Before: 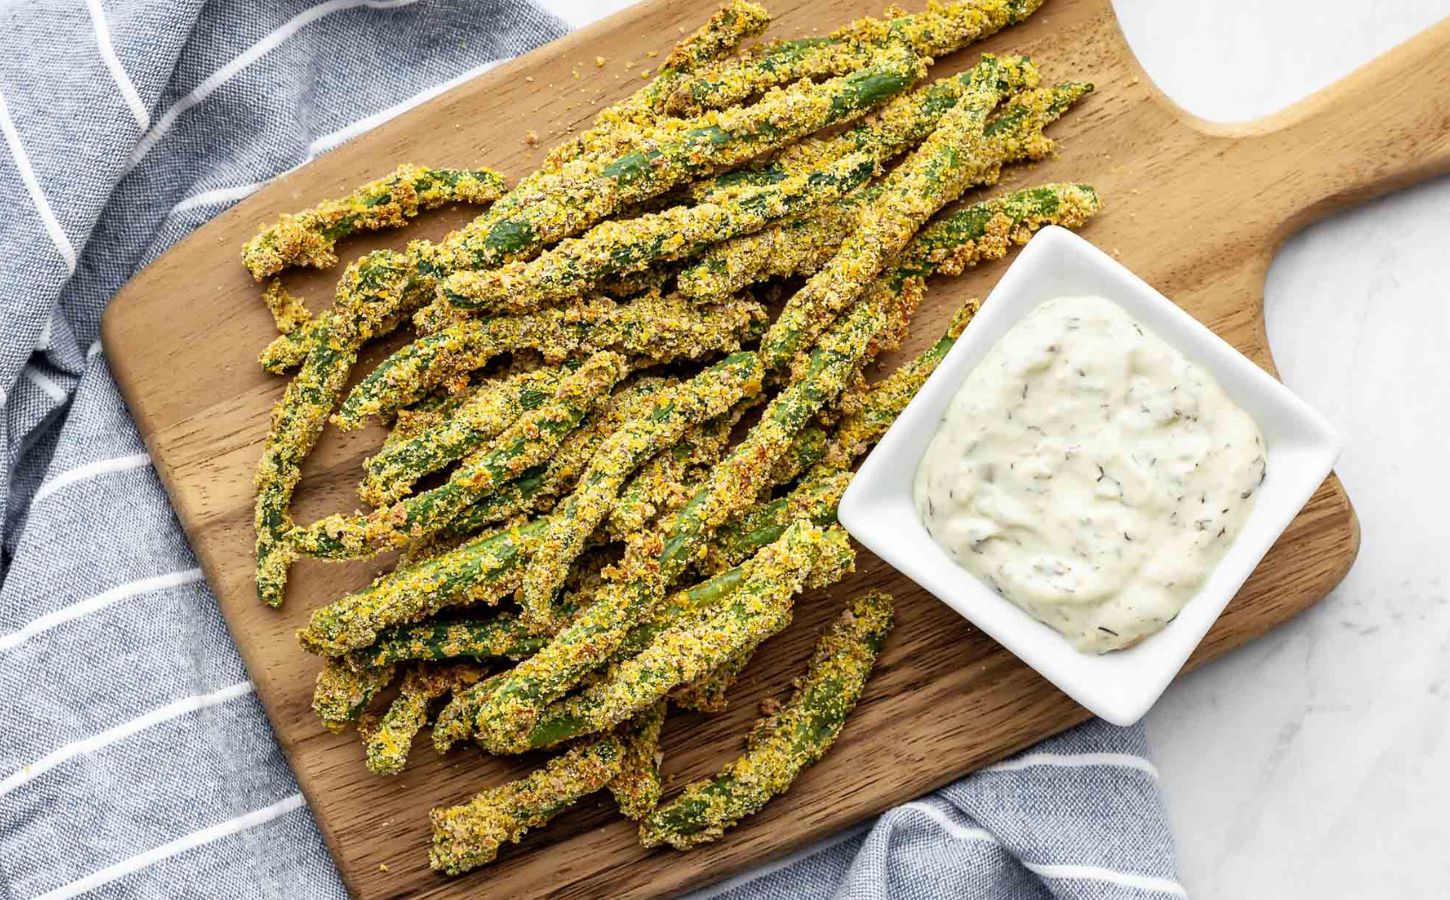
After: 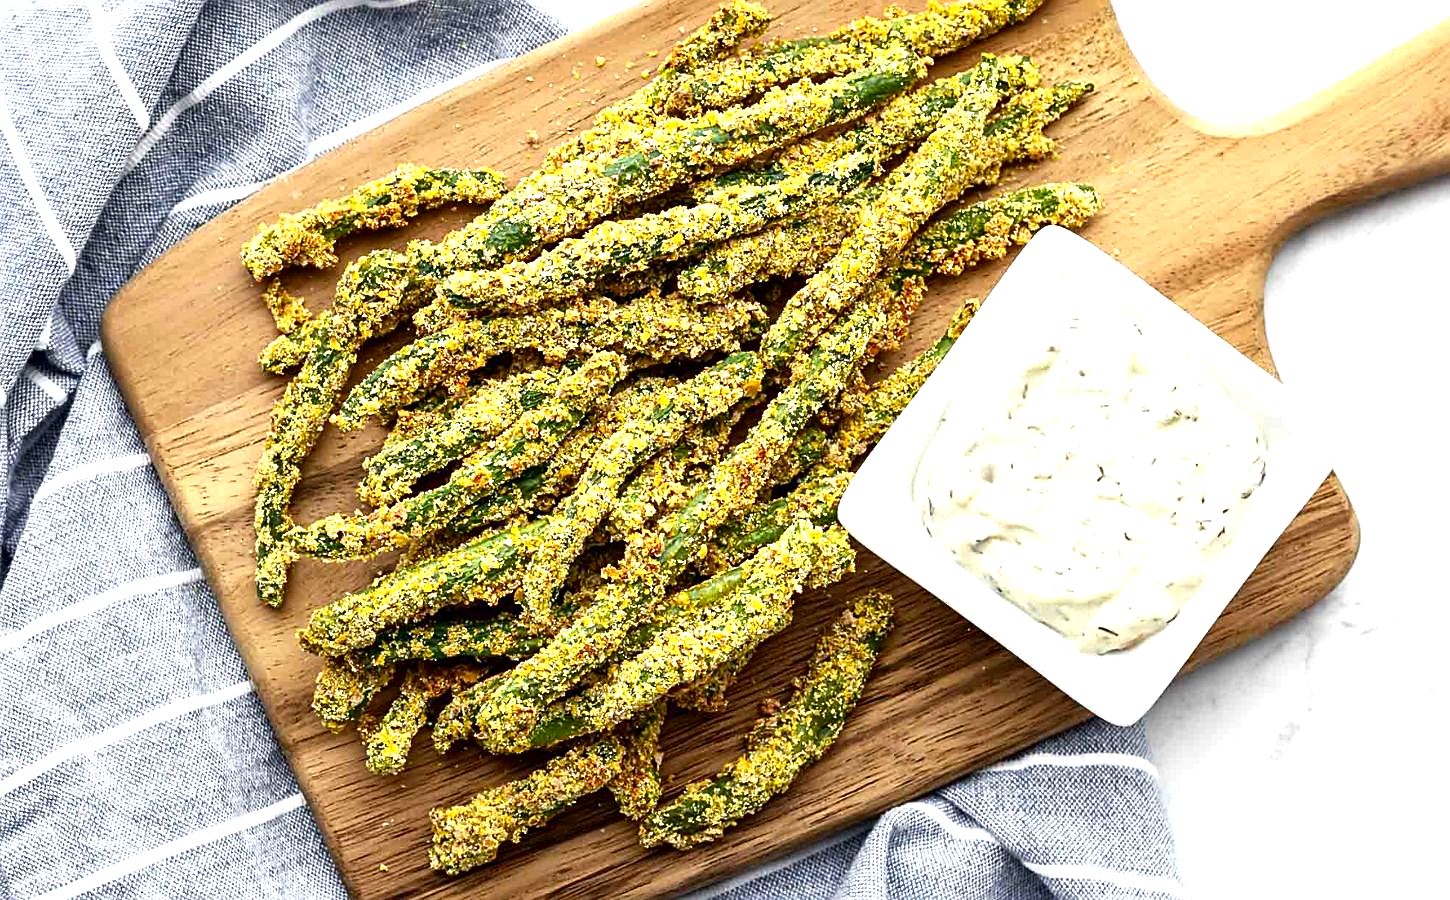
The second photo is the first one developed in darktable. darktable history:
contrast brightness saturation: contrast 0.067, brightness -0.128, saturation 0.046
sharpen: on, module defaults
exposure: black level correction 0, exposure 0.692 EV, compensate exposure bias true, compensate highlight preservation false
